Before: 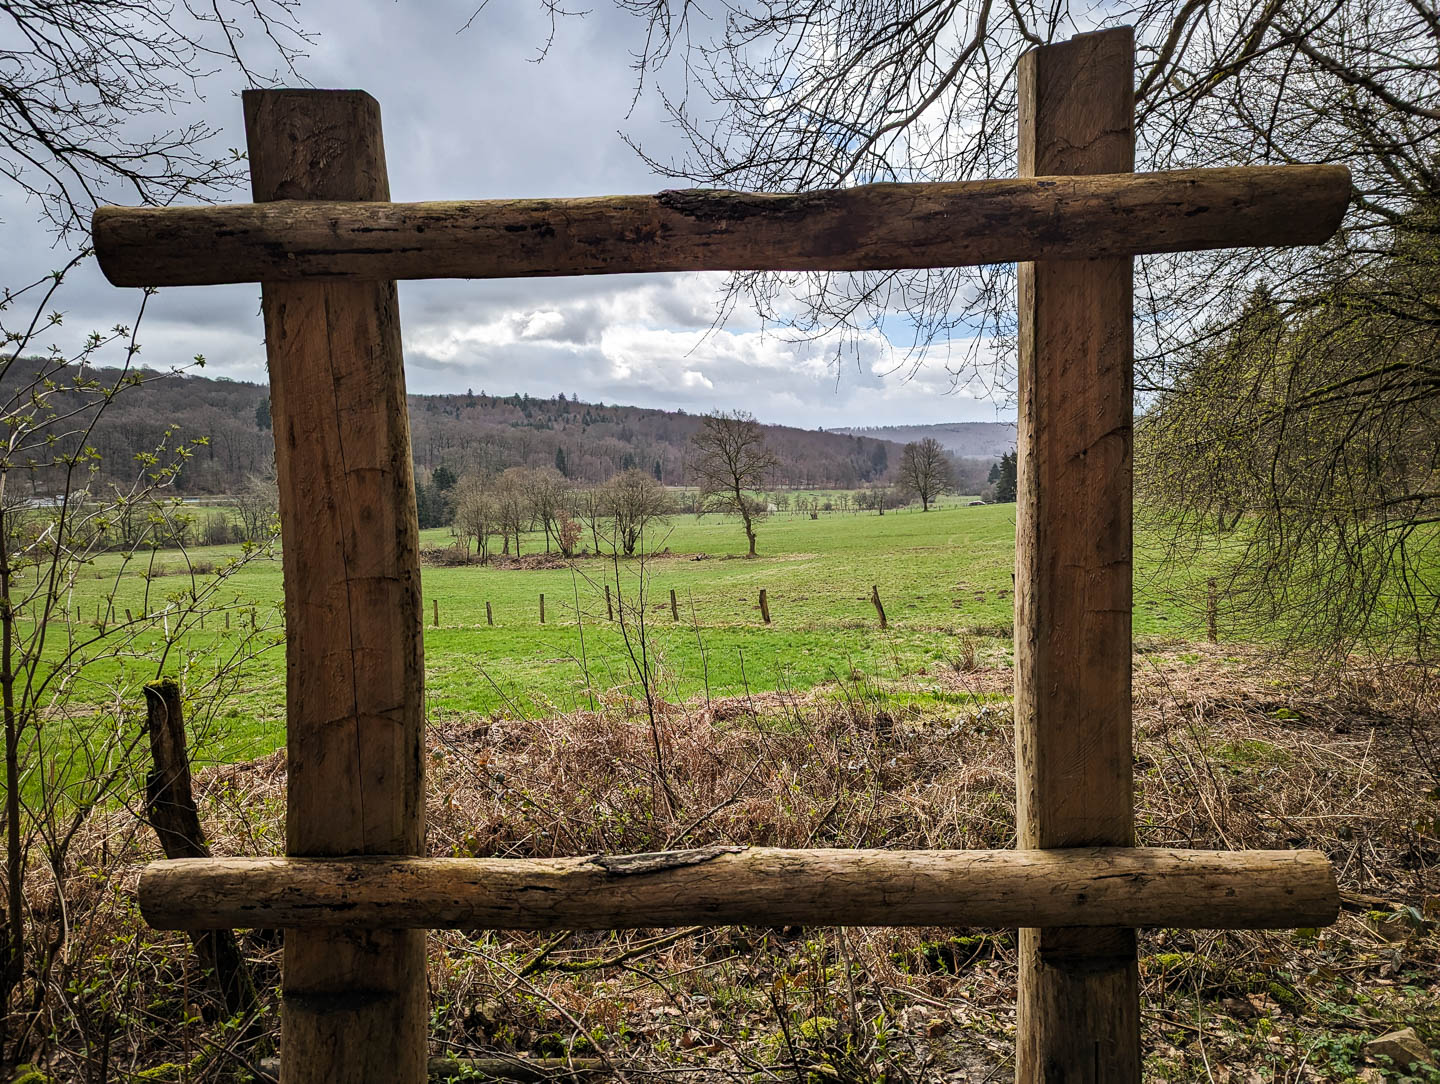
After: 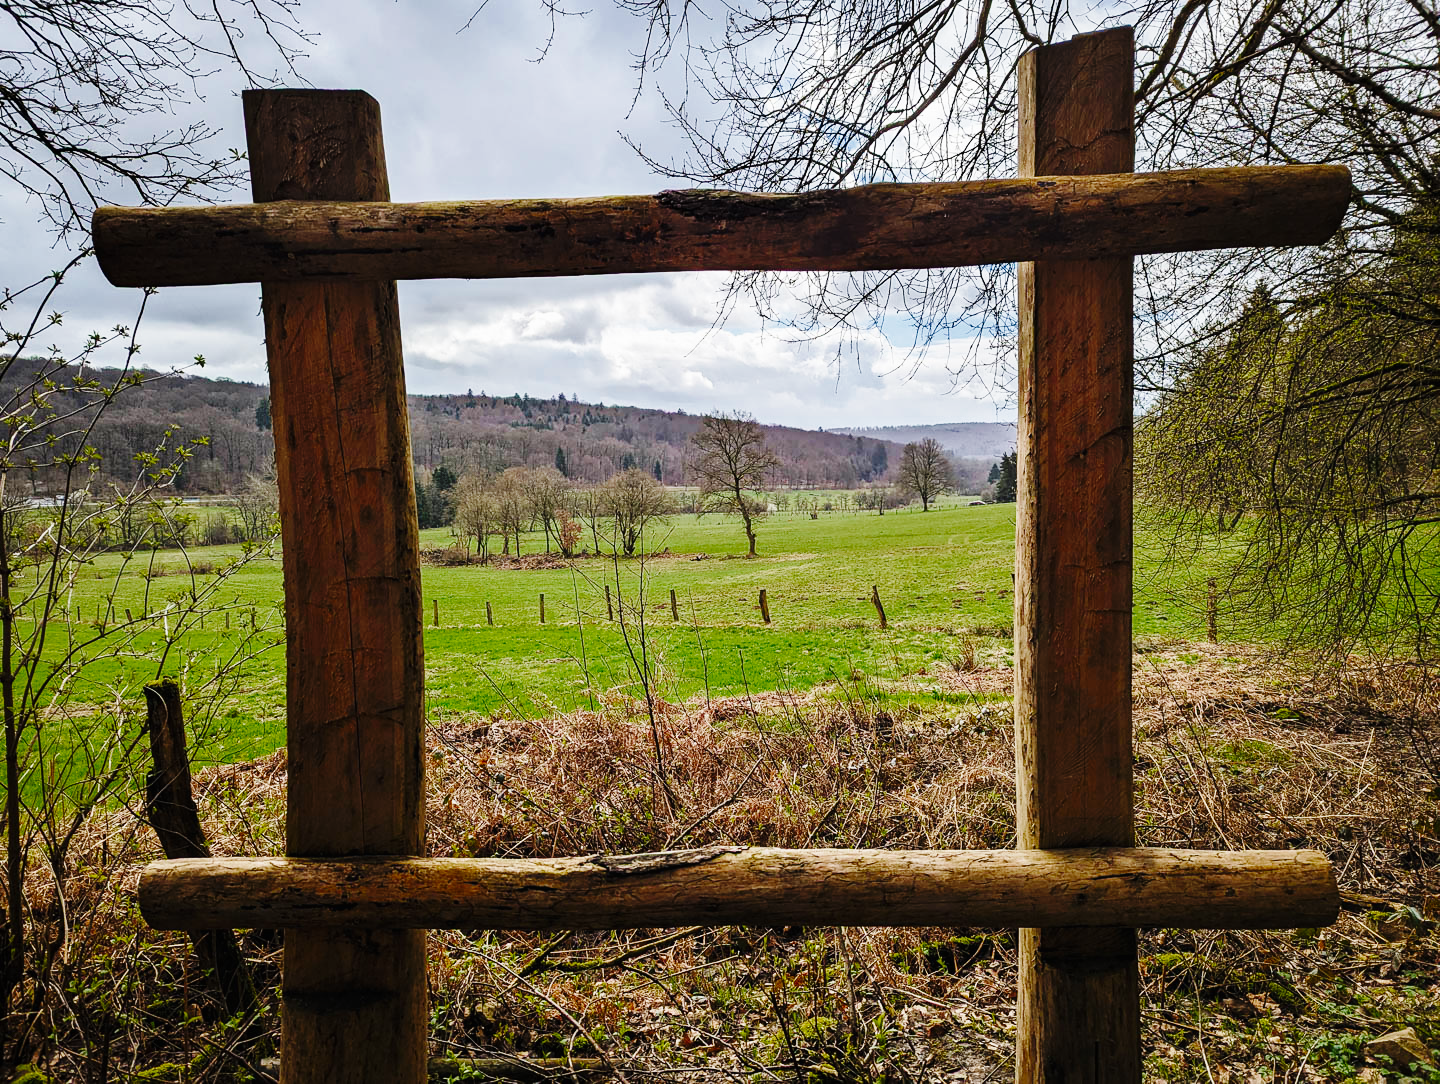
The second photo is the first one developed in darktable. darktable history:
base curve: curves: ch0 [(0, 0) (0.036, 0.025) (0.121, 0.166) (0.206, 0.329) (0.605, 0.79) (1, 1)], preserve colors none
color contrast: green-magenta contrast 1.1, blue-yellow contrast 1.1, unbound 0
color zones: curves: ch0 [(0, 0.425) (0.143, 0.422) (0.286, 0.42) (0.429, 0.419) (0.571, 0.419) (0.714, 0.42) (0.857, 0.422) (1, 0.425)]
local contrast: mode bilateral grid, contrast 100, coarseness 100, detail 91%, midtone range 0.2
